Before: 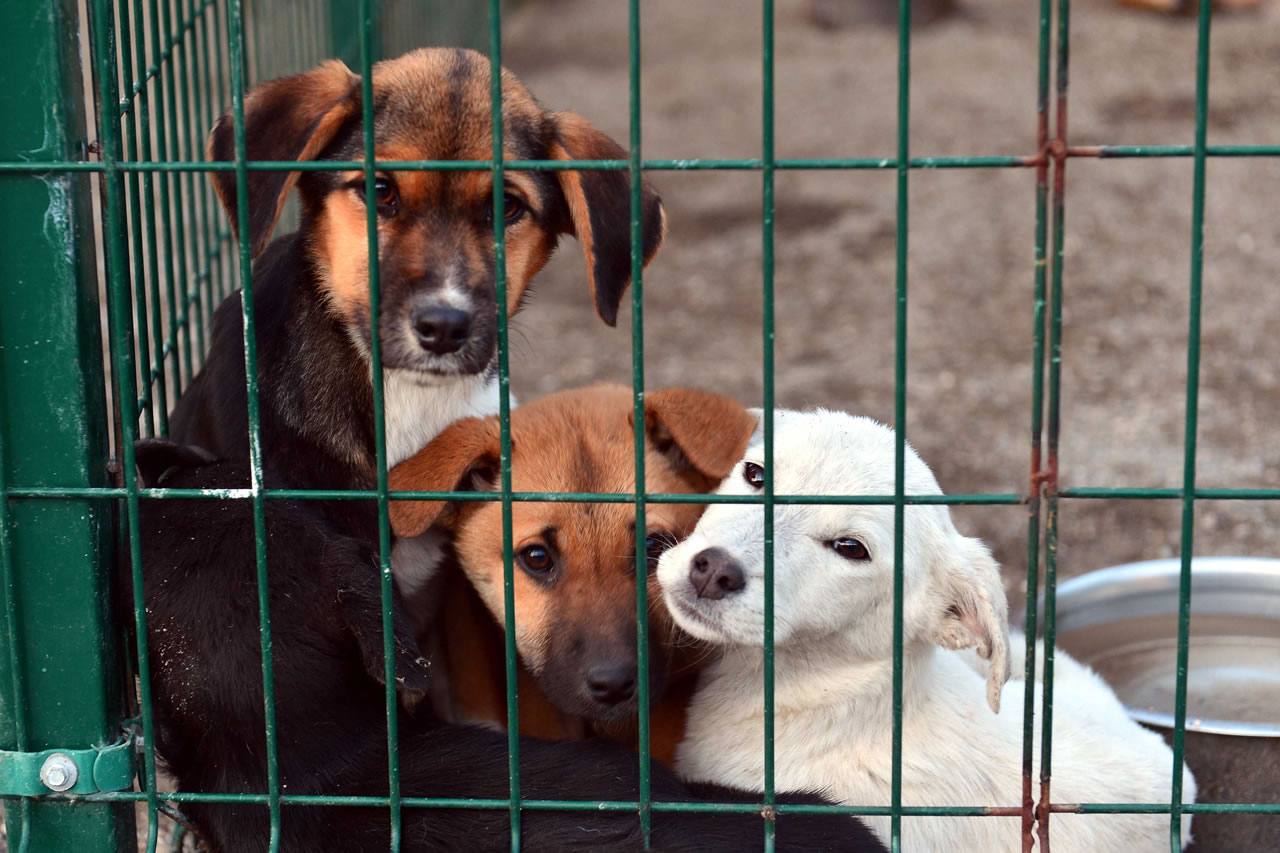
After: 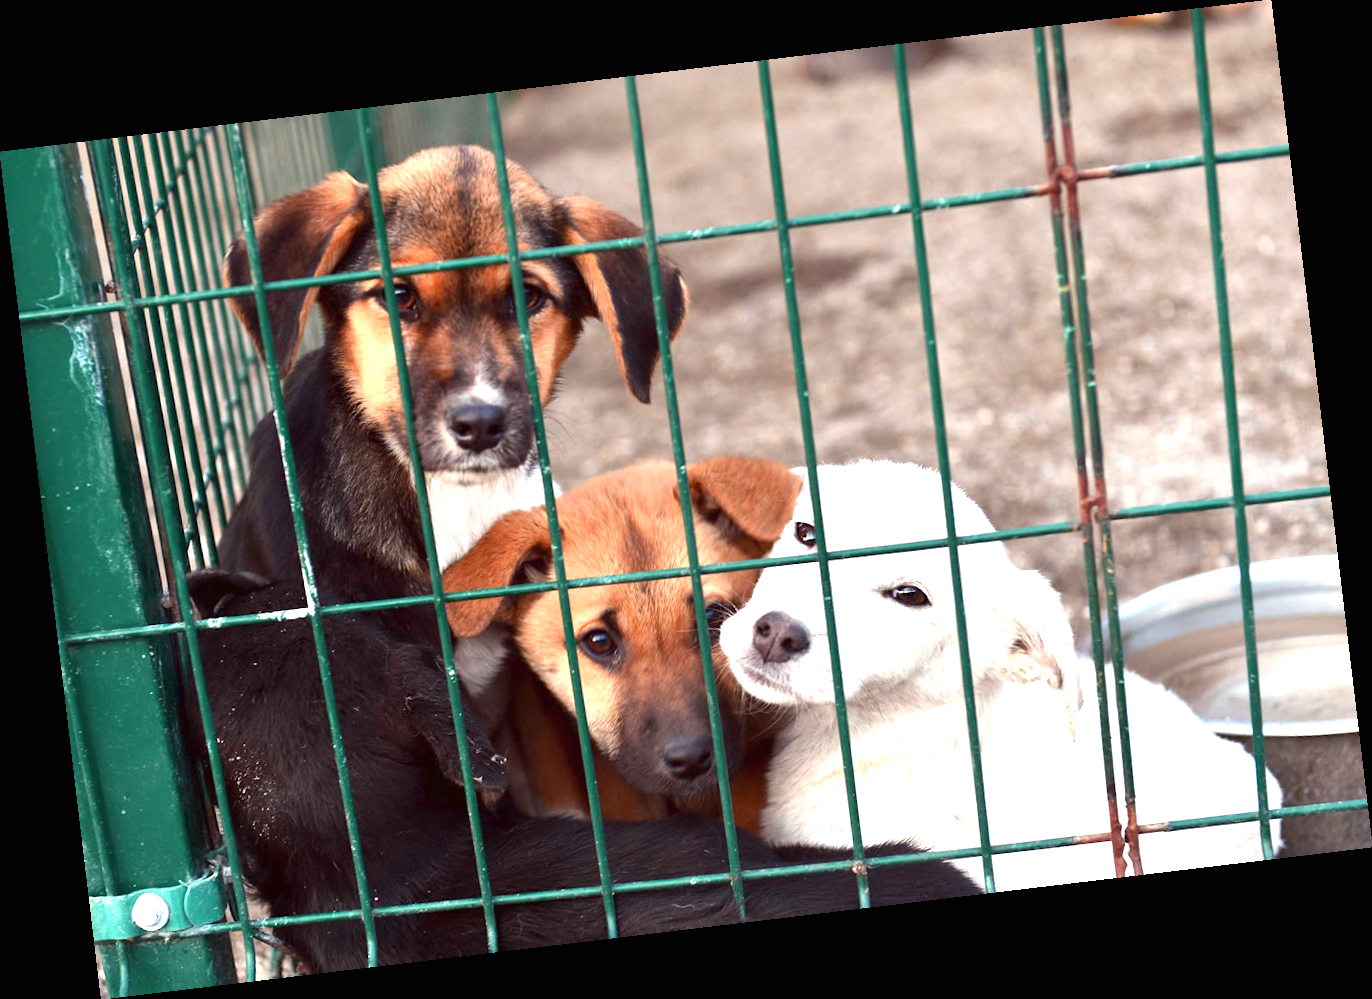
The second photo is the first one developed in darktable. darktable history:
rotate and perspective: rotation -6.83°, automatic cropping off
contrast brightness saturation: contrast 0.01, saturation -0.05
exposure: black level correction 0, exposure 1.2 EV, compensate exposure bias true, compensate highlight preservation false
